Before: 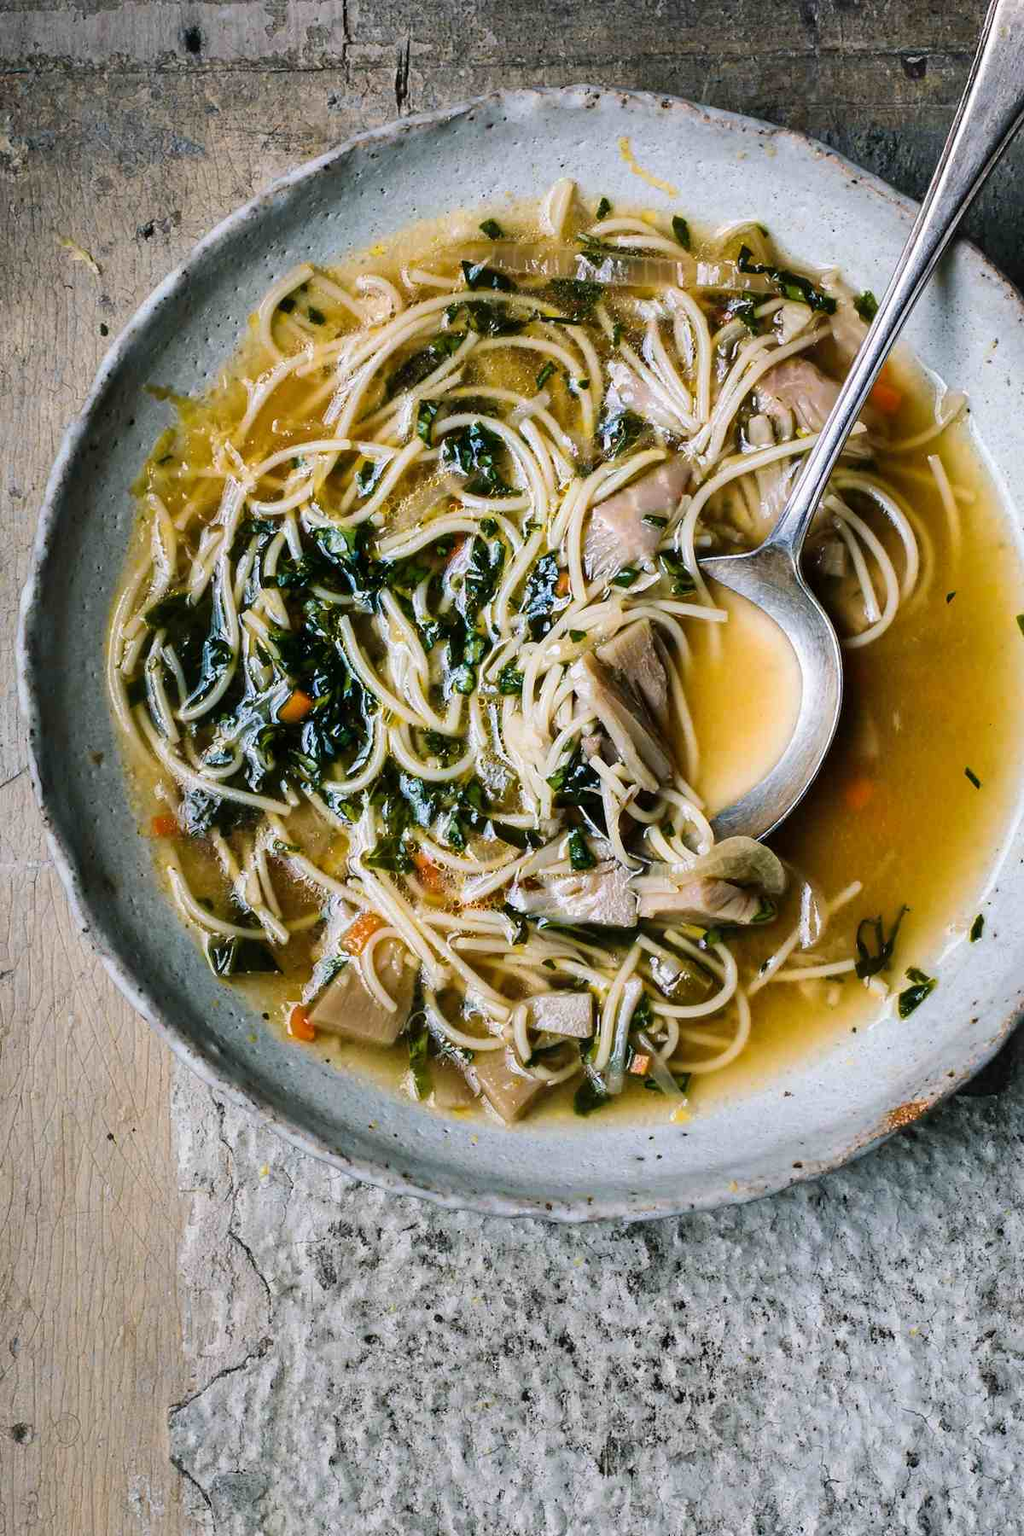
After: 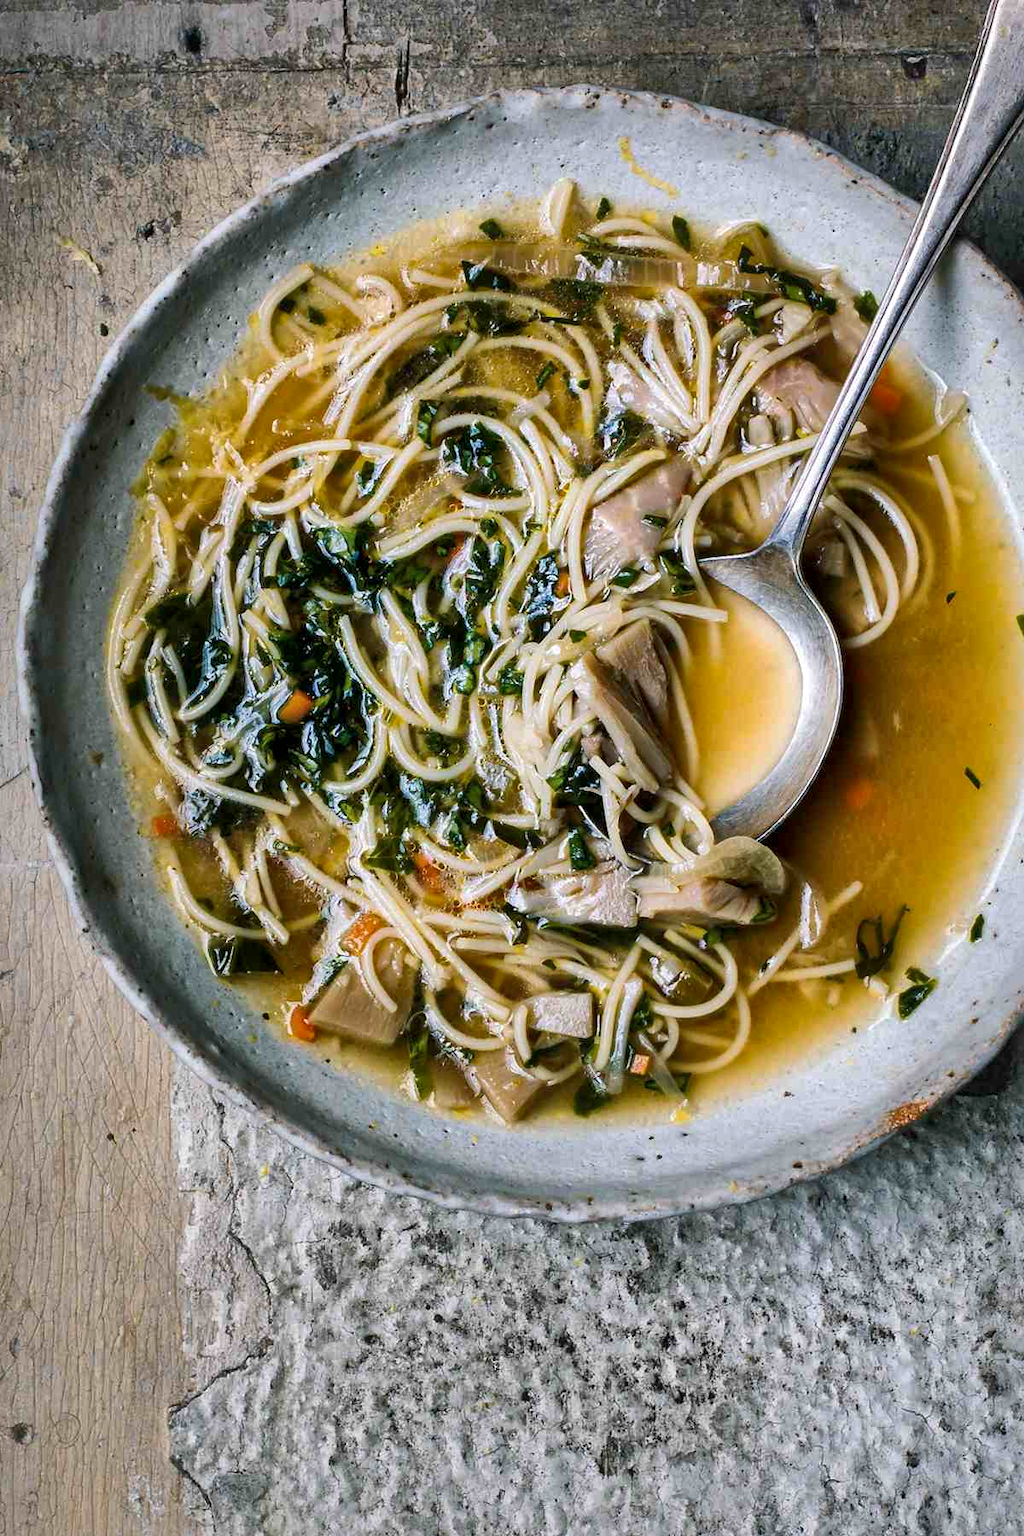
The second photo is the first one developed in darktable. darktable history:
shadows and highlights: on, module defaults
local contrast: mode bilateral grid, contrast 20, coarseness 50, detail 150%, midtone range 0.2
